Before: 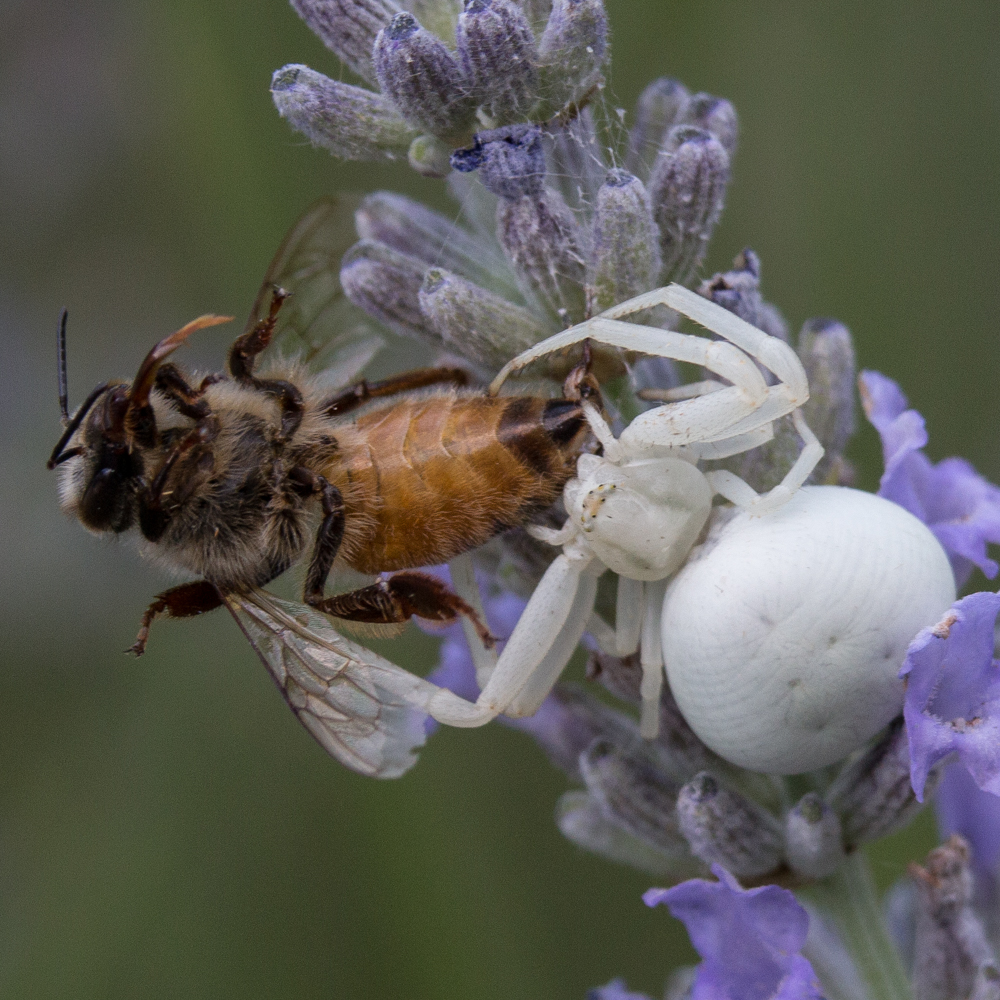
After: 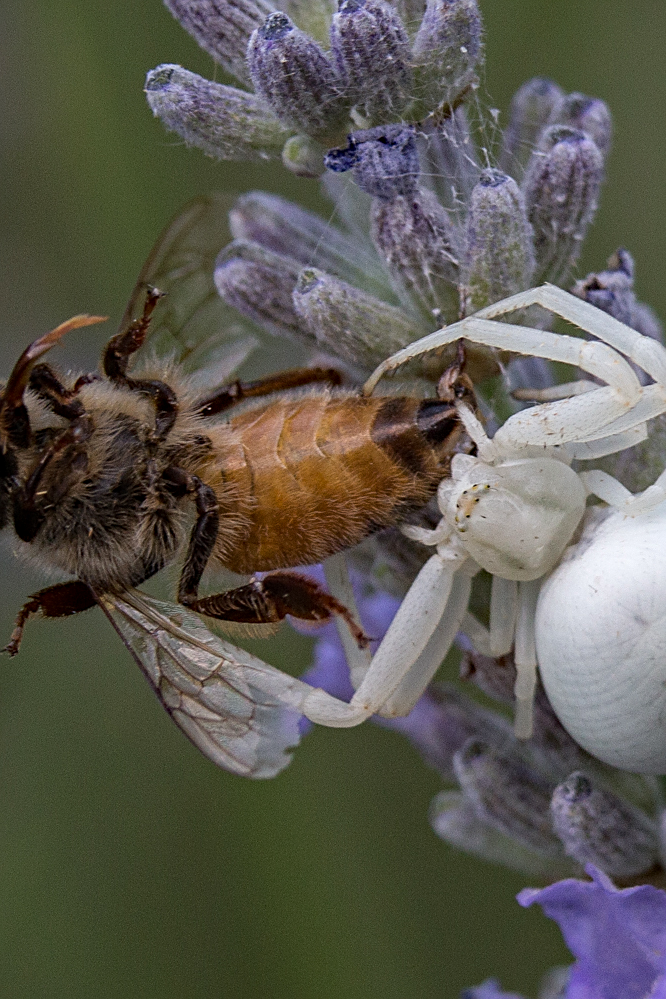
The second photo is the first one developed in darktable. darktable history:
sharpen: on, module defaults
crop and rotate: left 12.648%, right 20.685%
haze removal: compatibility mode true, adaptive false
